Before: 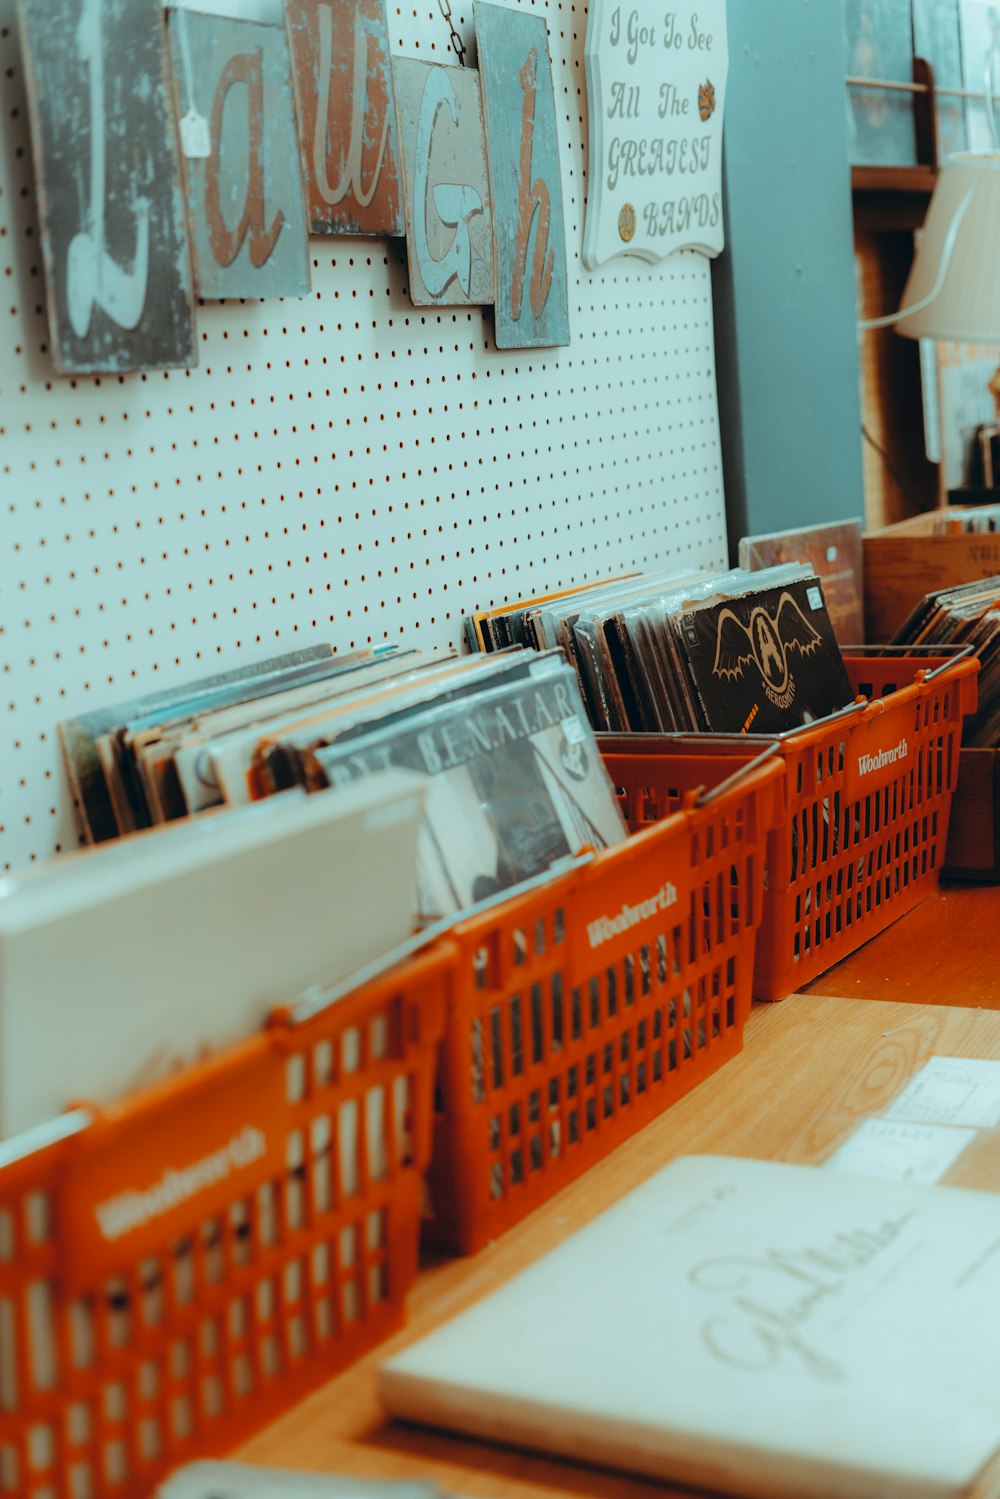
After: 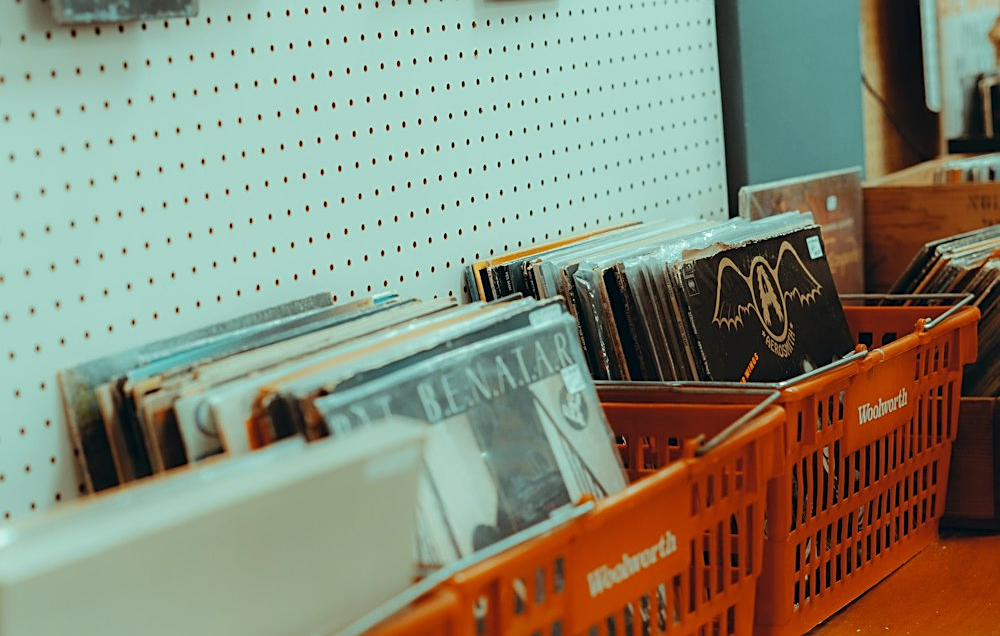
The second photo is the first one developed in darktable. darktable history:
crop and rotate: top 23.469%, bottom 34.066%
color correction: highlights a* -4.76, highlights b* 5.05, saturation 0.942
sharpen: on, module defaults
